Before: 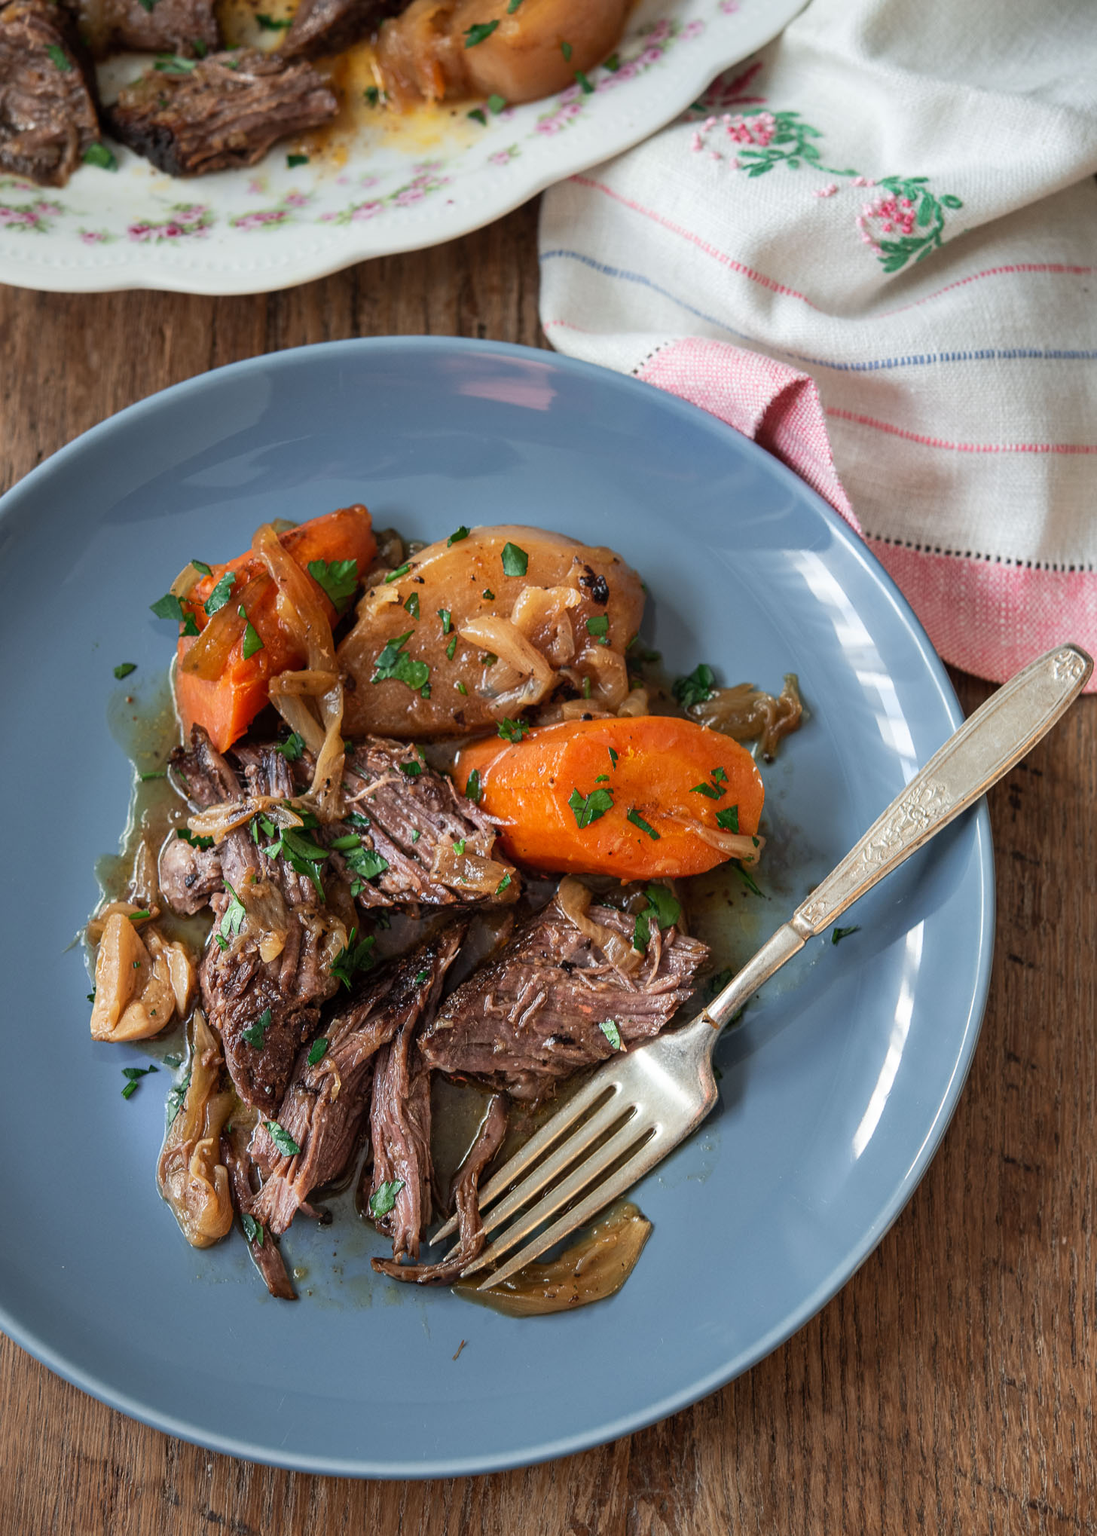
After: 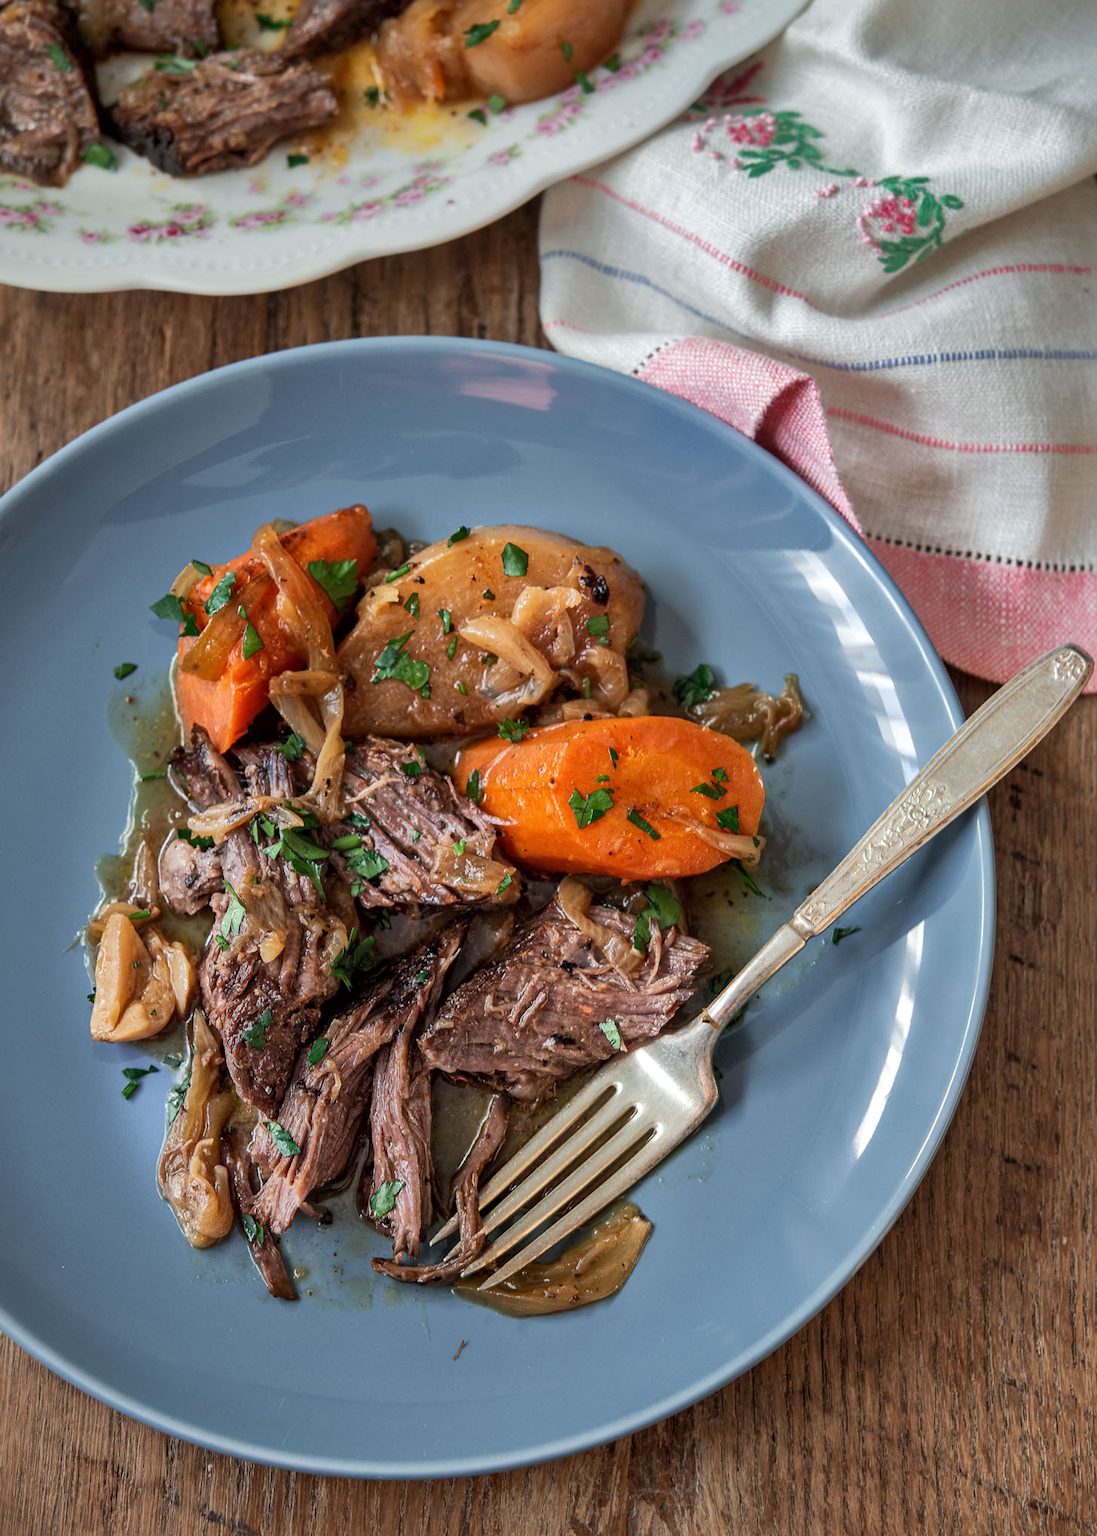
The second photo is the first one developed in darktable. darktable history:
local contrast: mode bilateral grid, contrast 30, coarseness 25, midtone range 0.2
shadows and highlights: shadows 40, highlights -60
